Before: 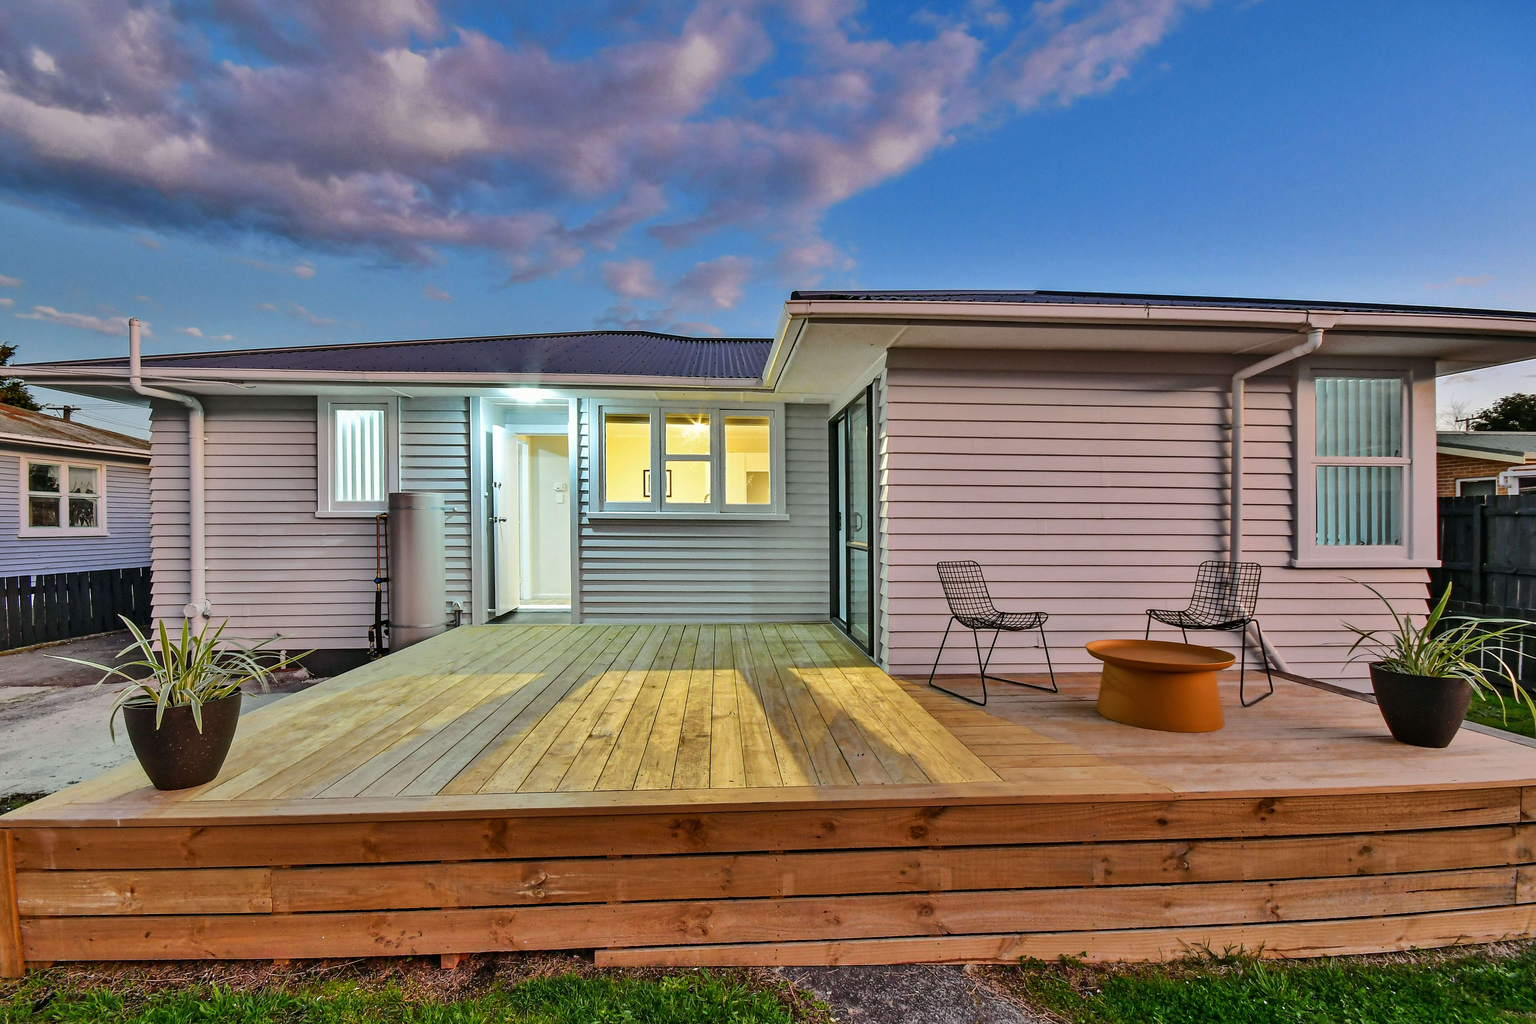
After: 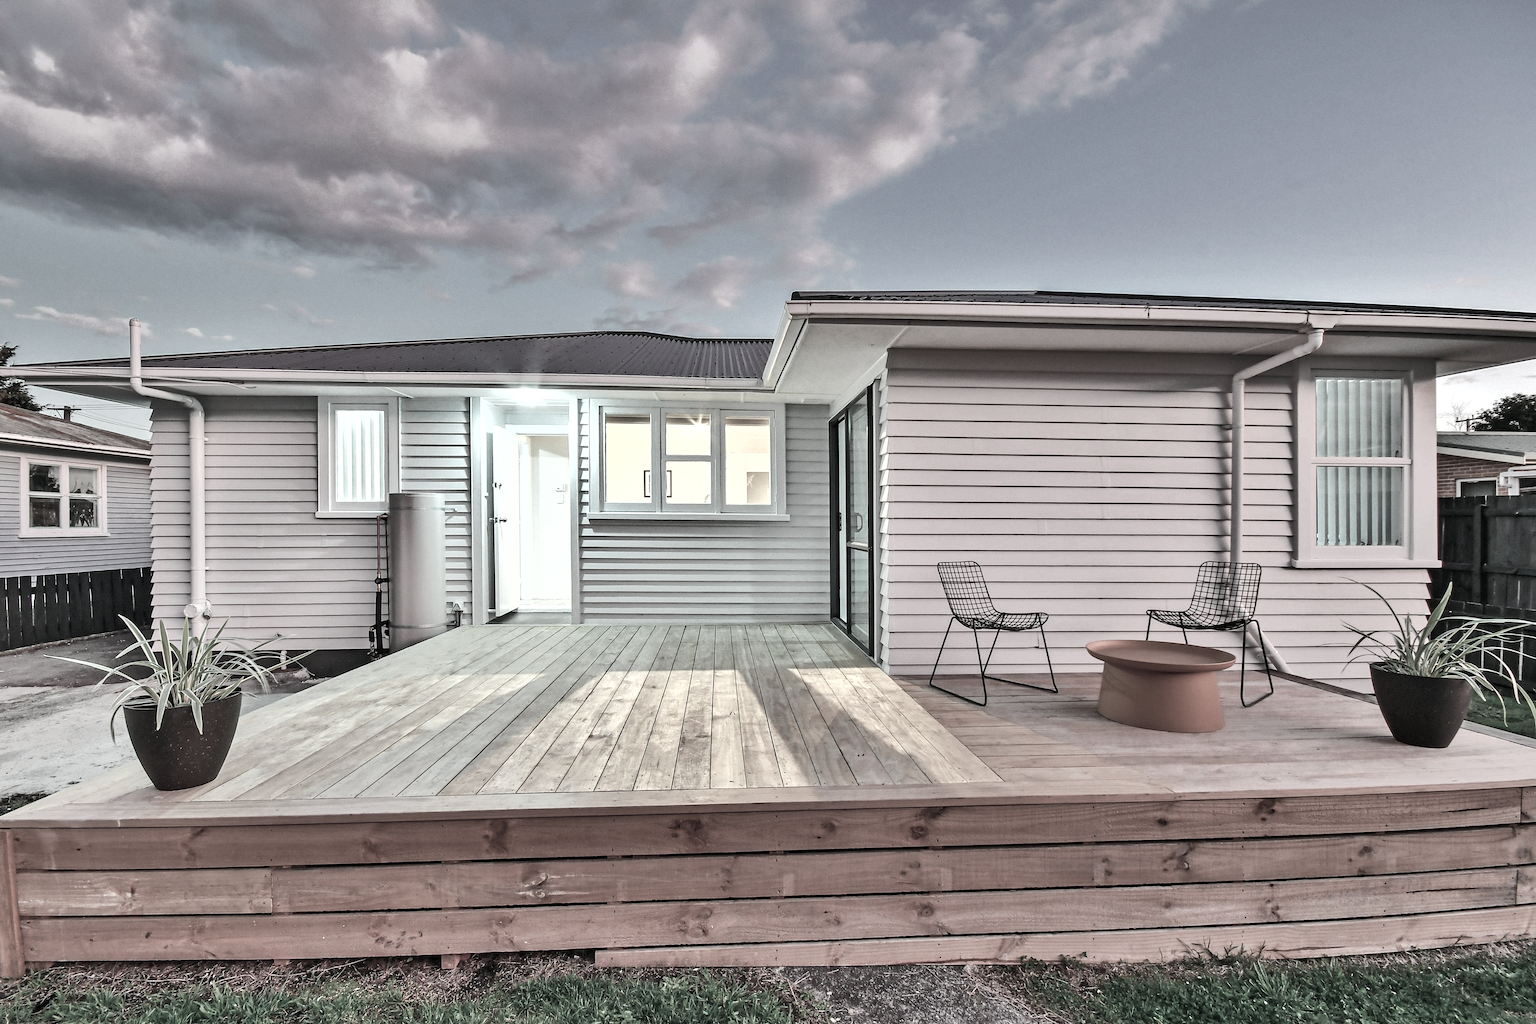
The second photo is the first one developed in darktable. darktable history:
white balance: emerald 1
exposure: black level correction 0, exposure 0.7 EV, compensate exposure bias true, compensate highlight preservation false
color contrast: green-magenta contrast 0.3, blue-yellow contrast 0.15
shadows and highlights: radius 125.46, shadows 21.19, highlights -21.19, low approximation 0.01
